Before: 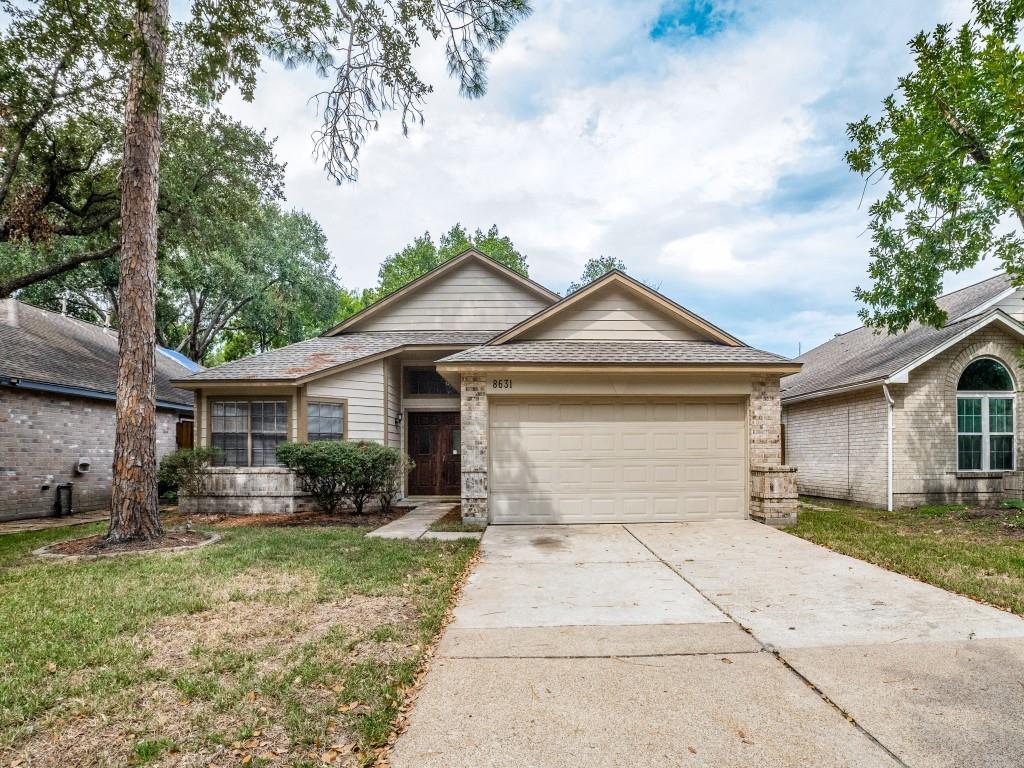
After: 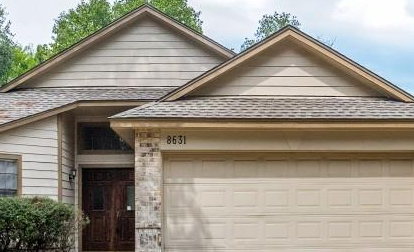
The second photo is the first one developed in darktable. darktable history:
crop: left 31.896%, top 31.811%, right 27.648%, bottom 35.36%
